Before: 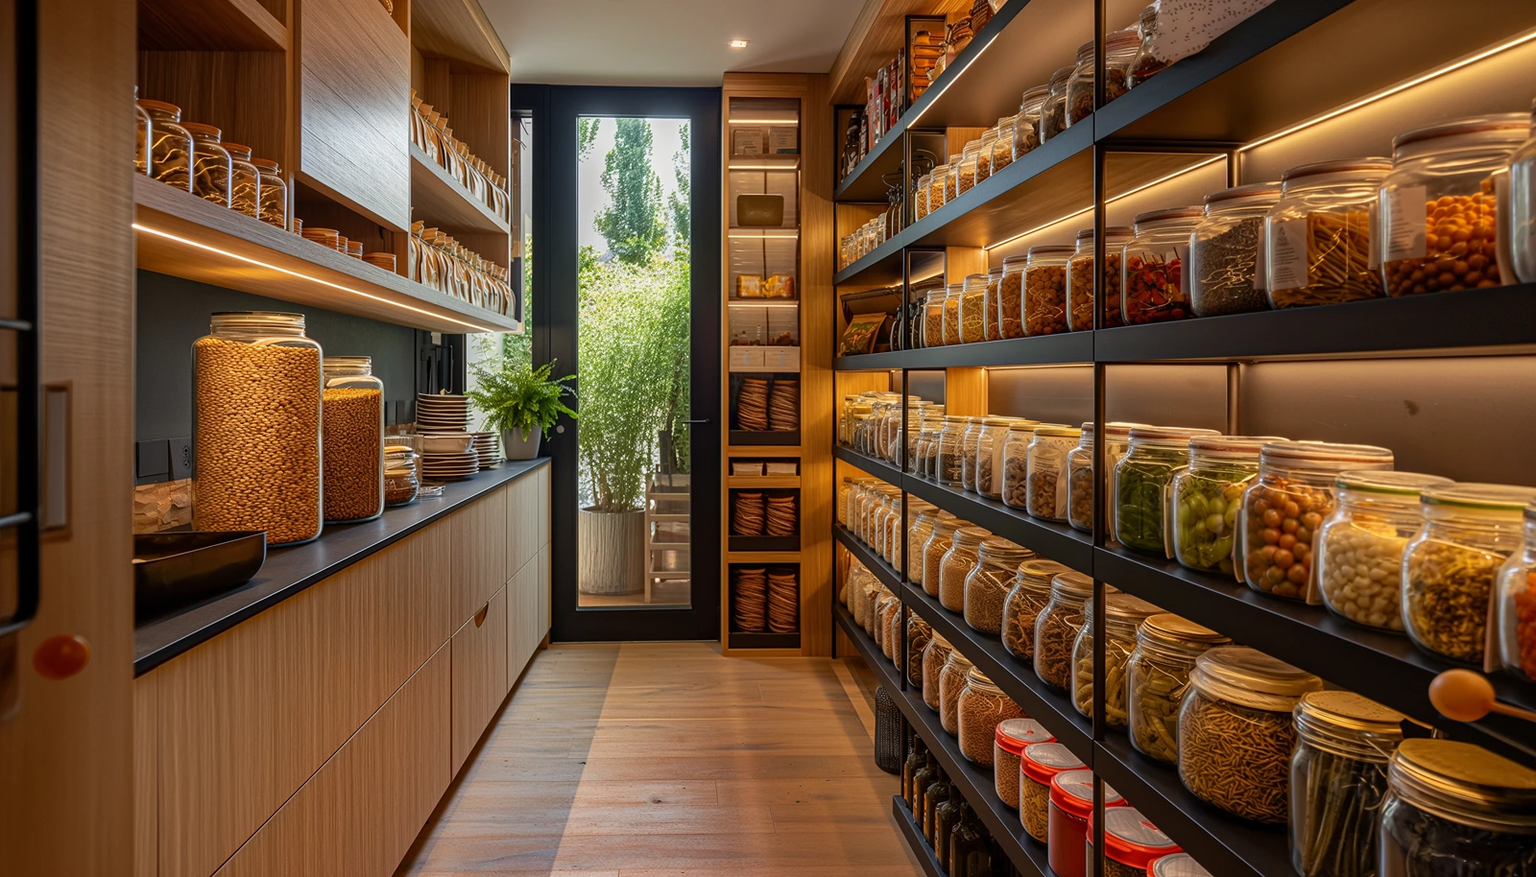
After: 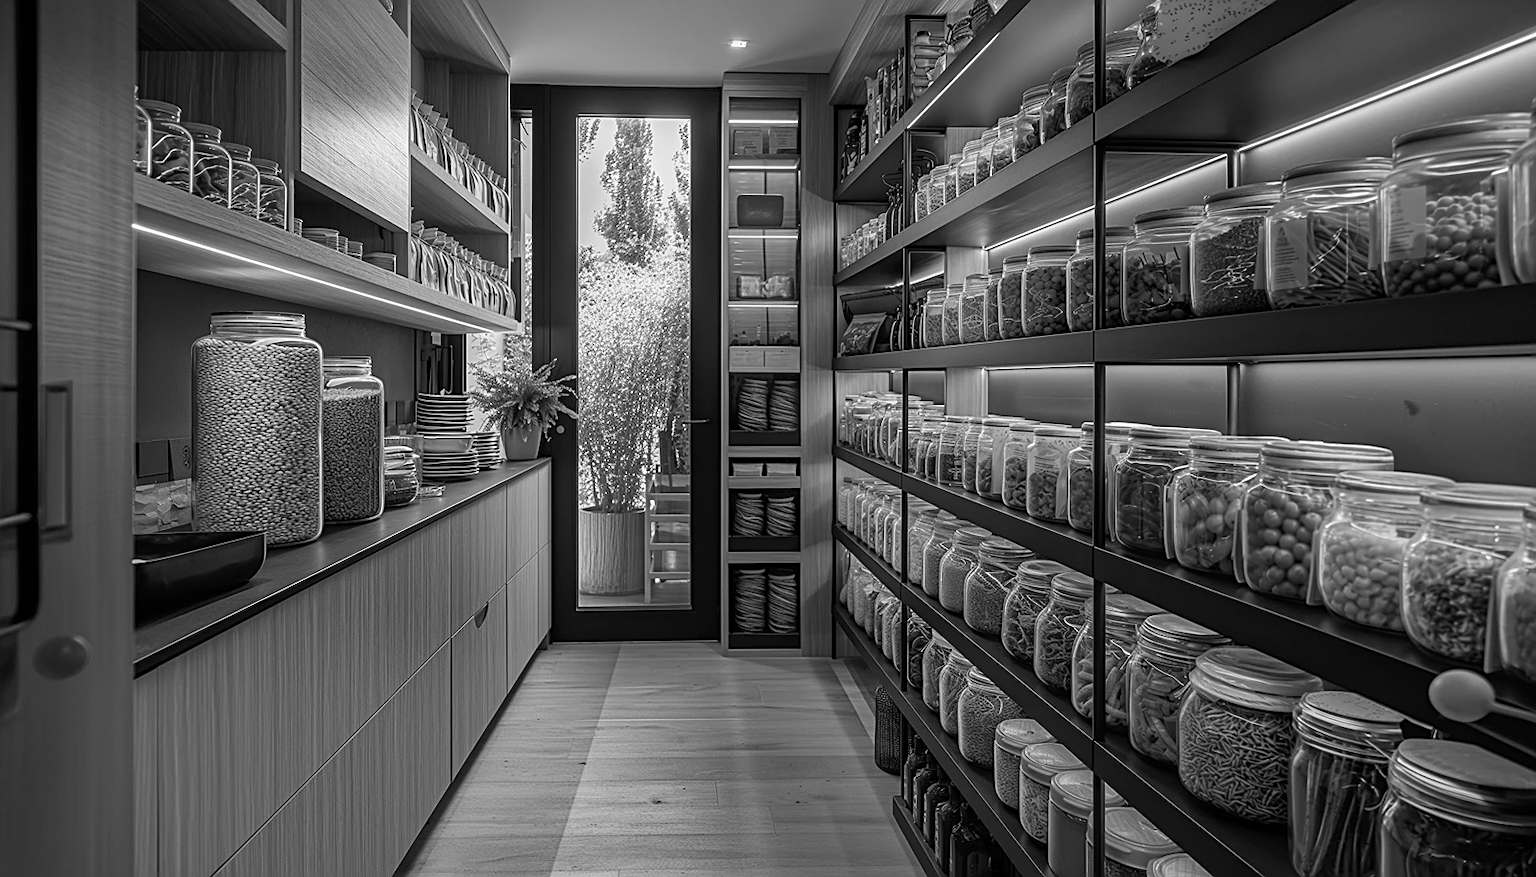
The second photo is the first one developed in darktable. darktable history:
tone equalizer: on, module defaults
sharpen: on, module defaults
monochrome: on, module defaults
